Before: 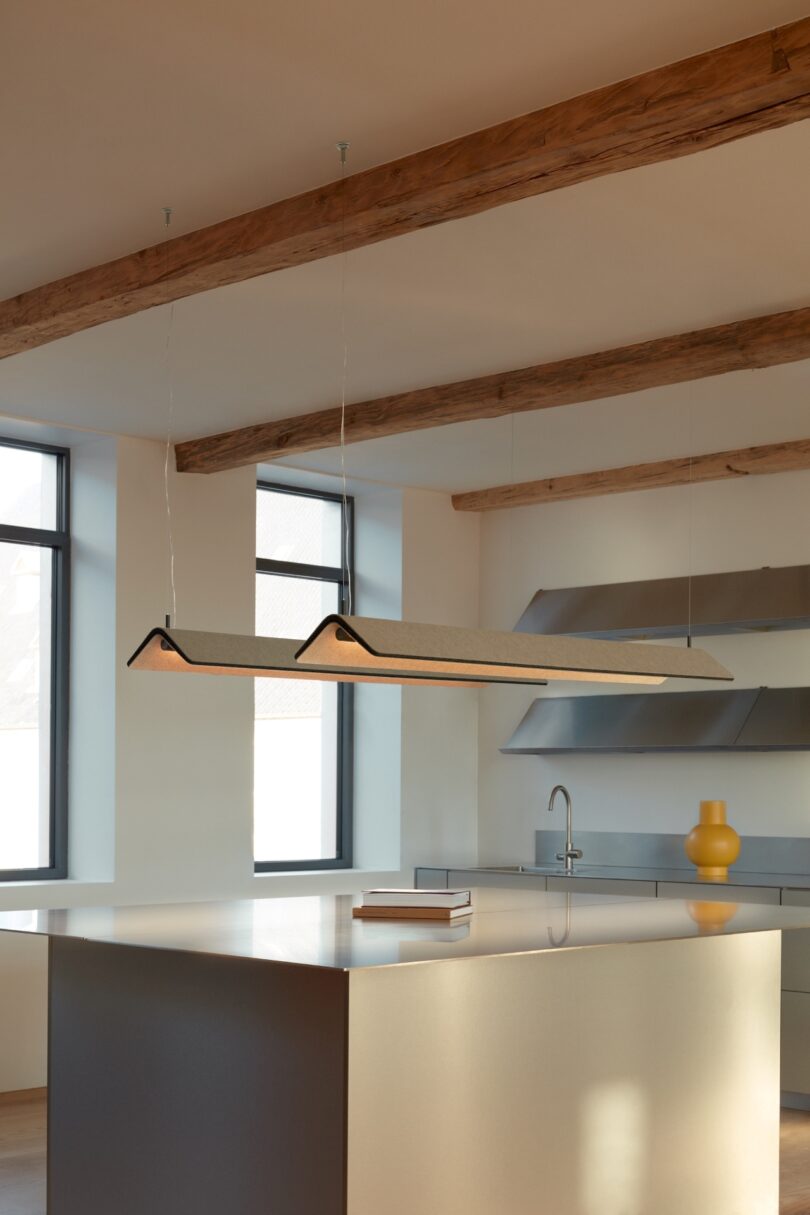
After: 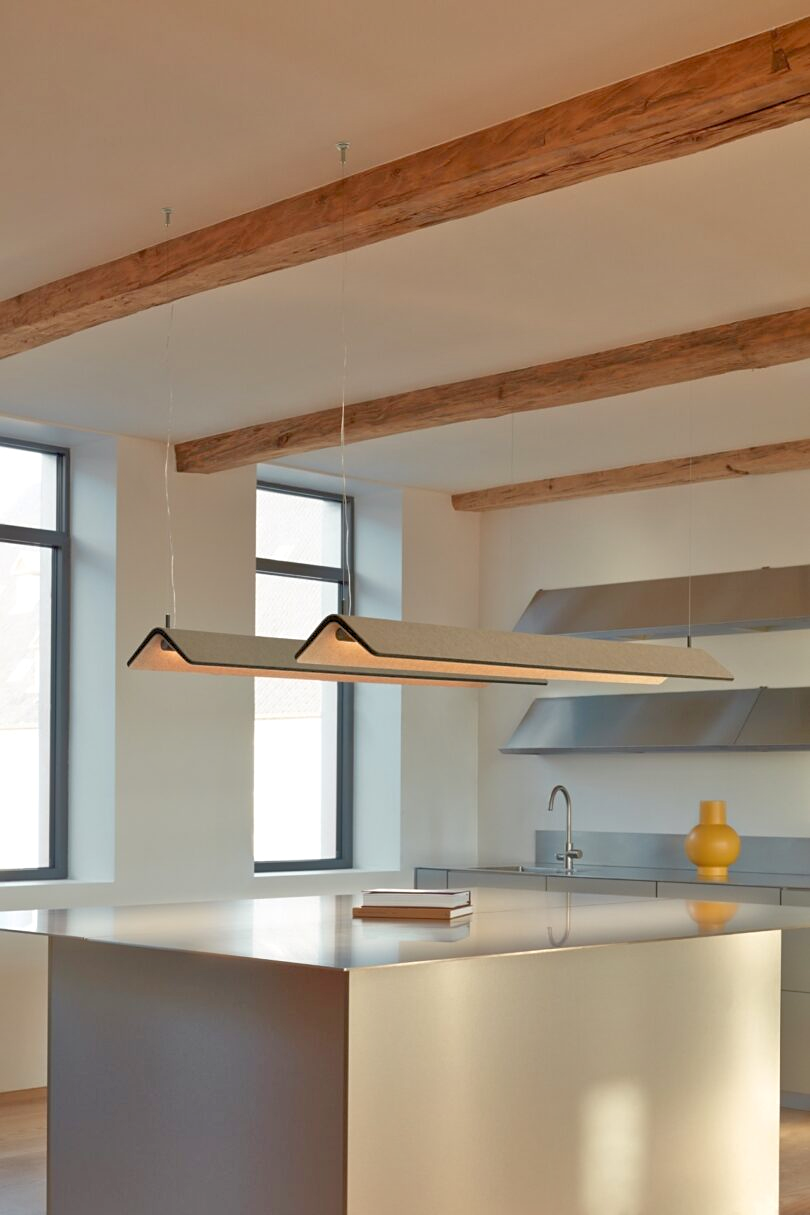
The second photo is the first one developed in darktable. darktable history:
tone equalizer: -7 EV 0.158 EV, -6 EV 0.585 EV, -5 EV 1.15 EV, -4 EV 1.29 EV, -3 EV 1.18 EV, -2 EV 0.6 EV, -1 EV 0.168 EV
sharpen: amount 0.216
levels: white 99.9%
